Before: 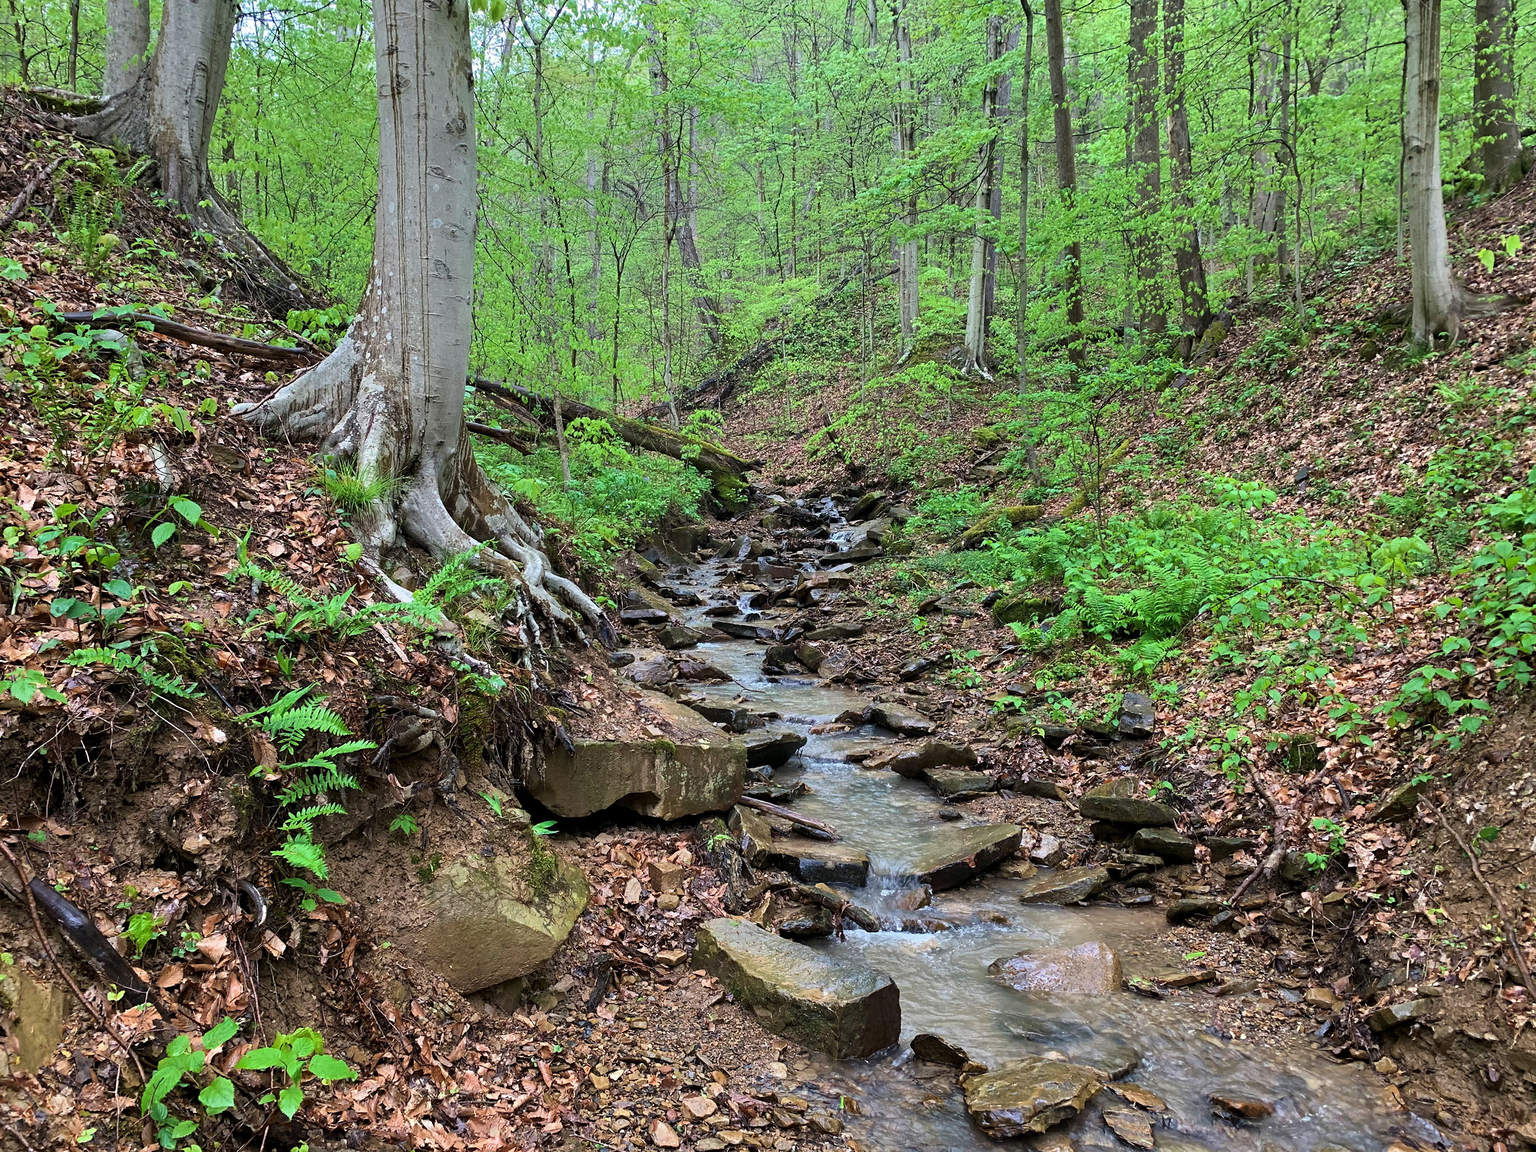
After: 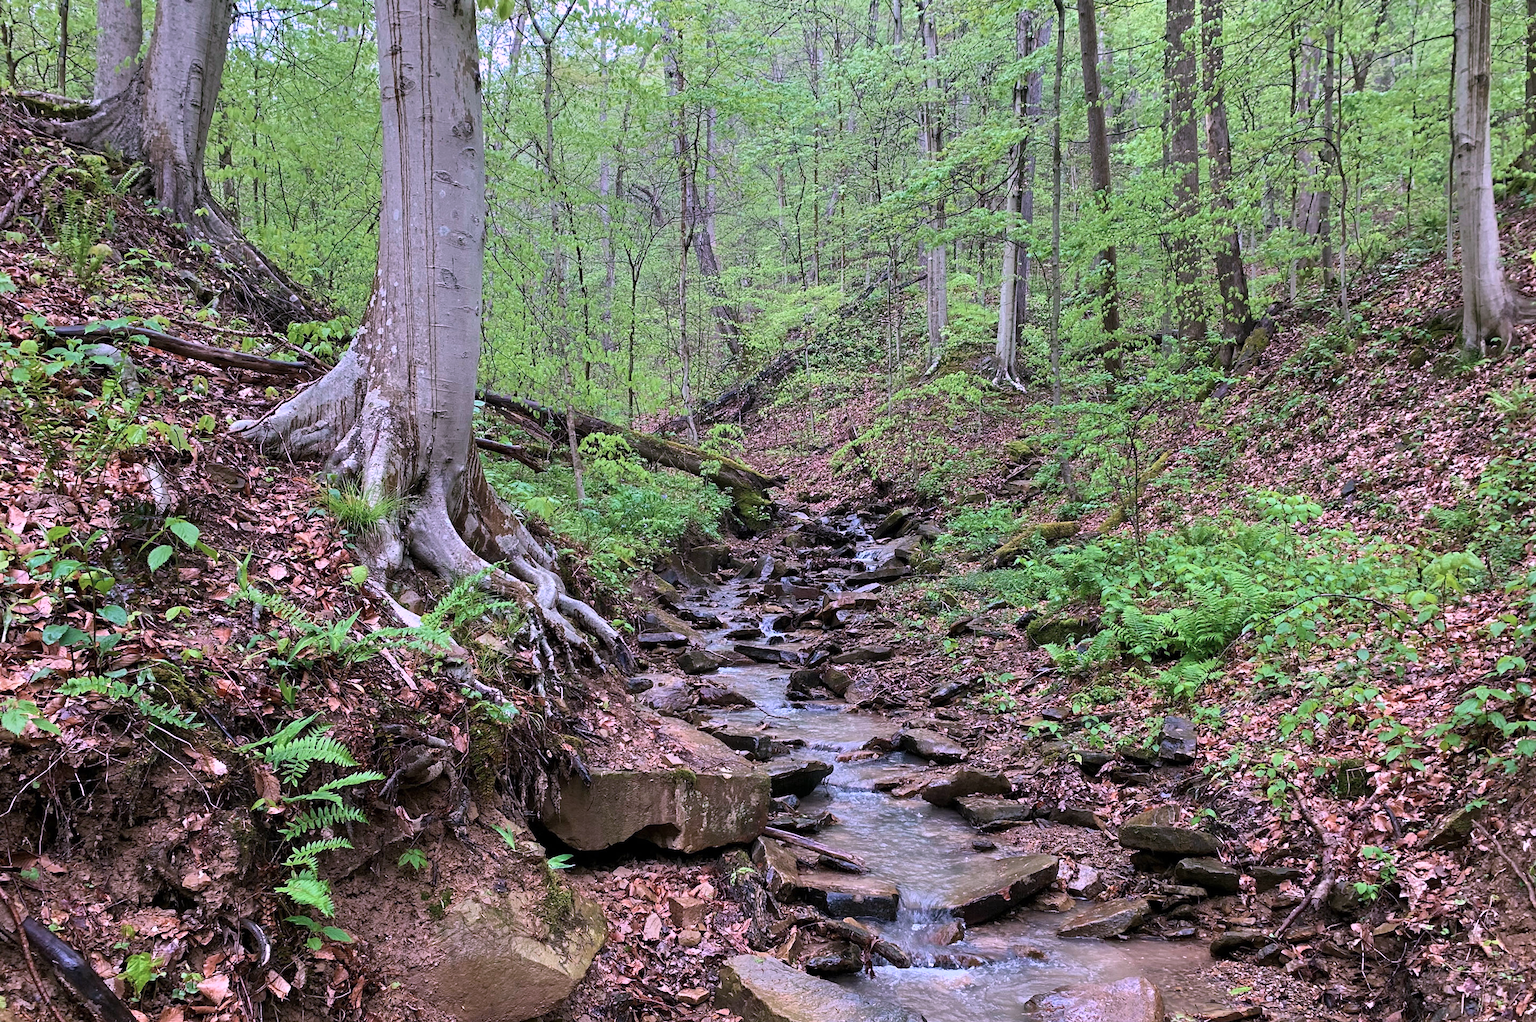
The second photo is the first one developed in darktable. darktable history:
color correction: highlights a* 16.05, highlights b* -20.7
crop and rotate: angle 0.366°, left 0.277%, right 3.155%, bottom 14.286%
